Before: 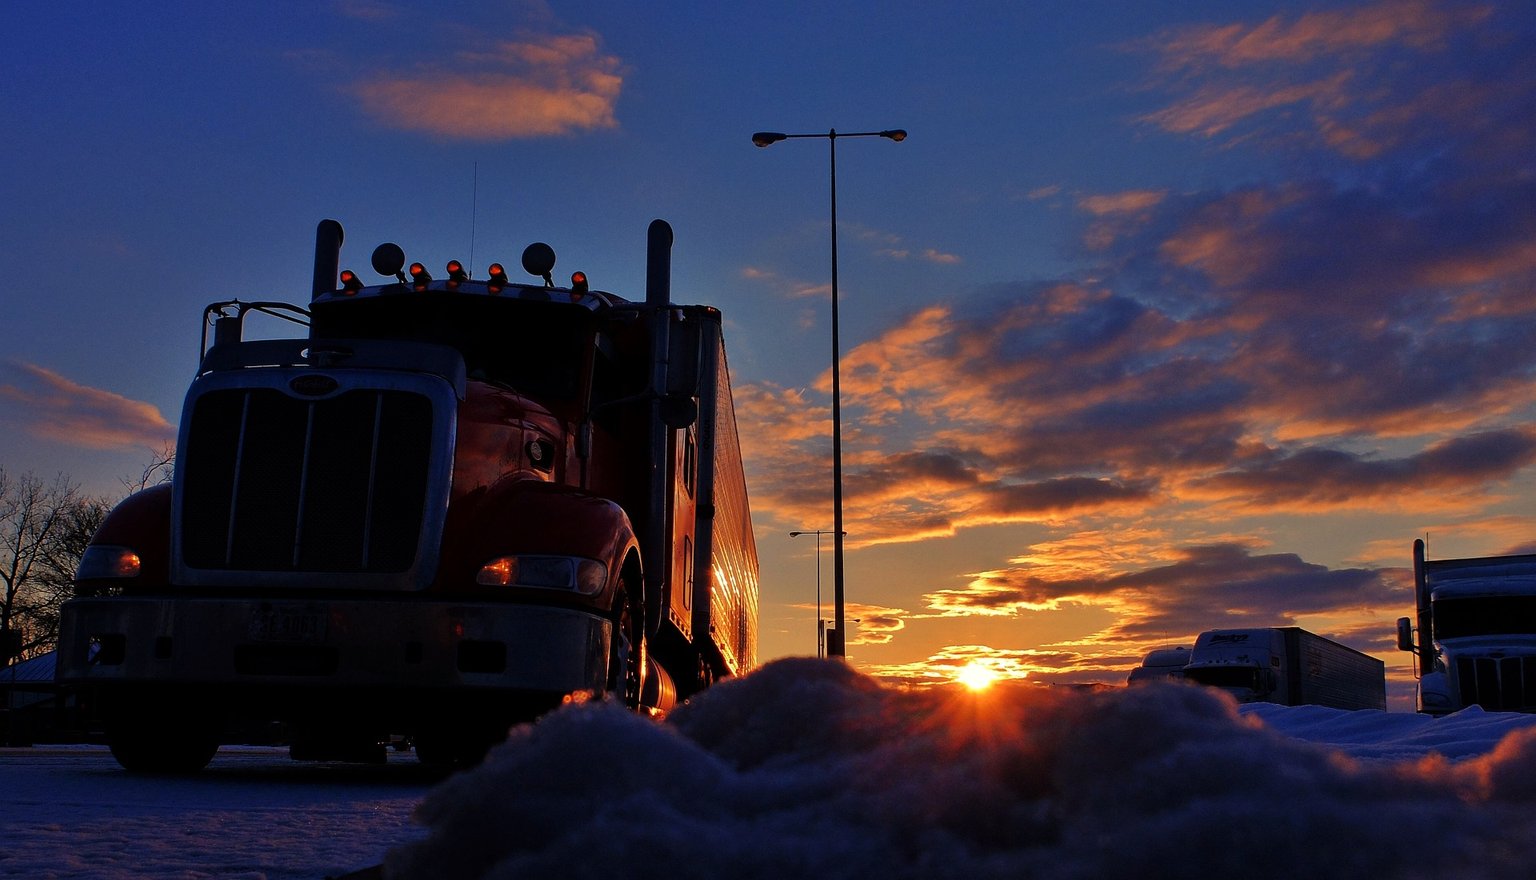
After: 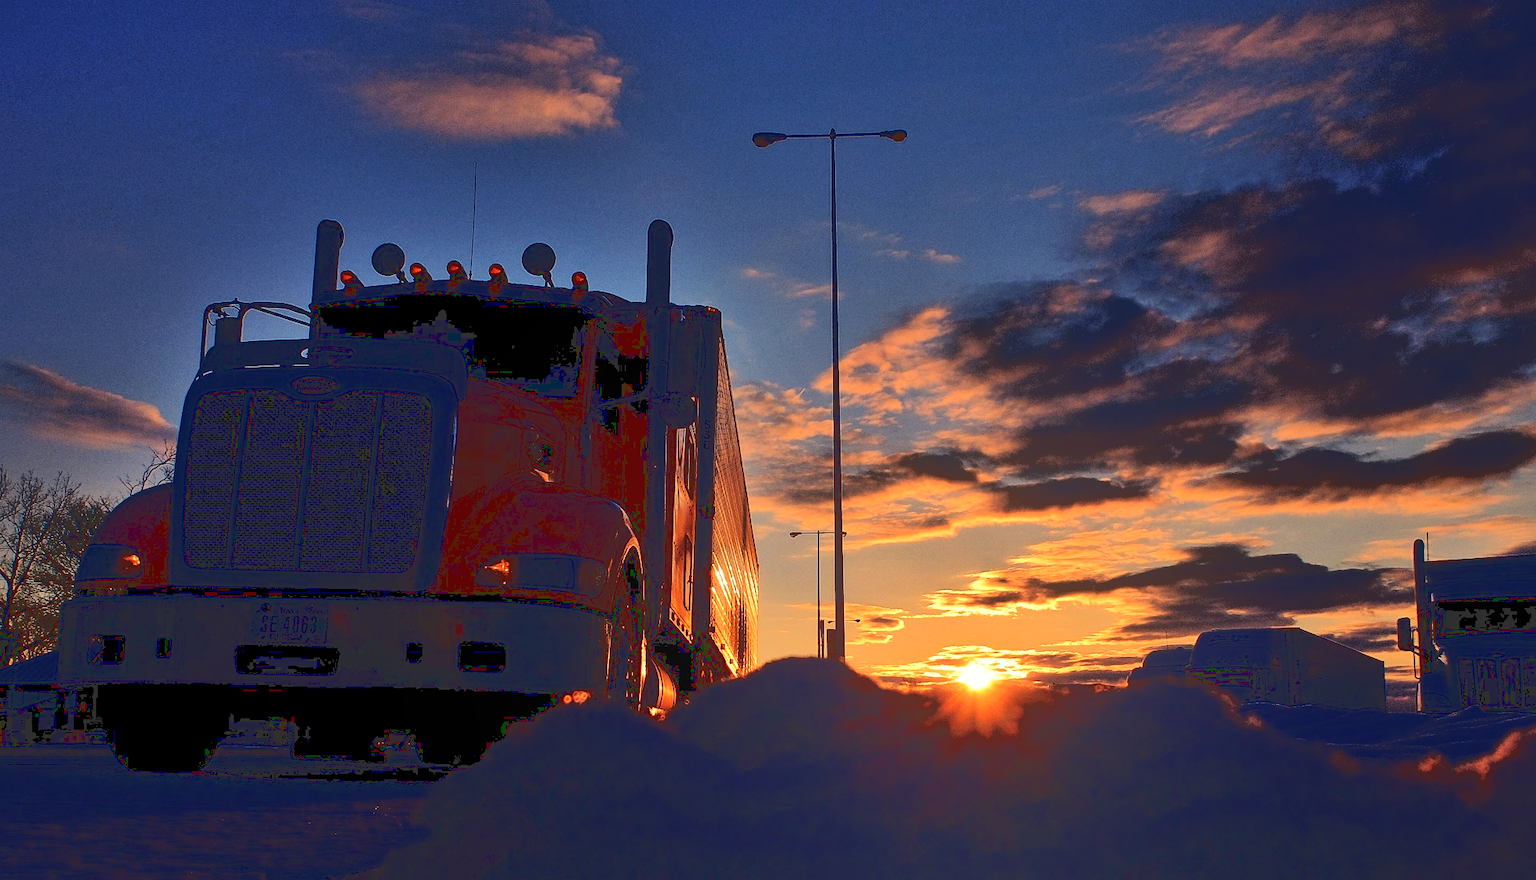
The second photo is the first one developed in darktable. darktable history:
shadows and highlights: shadows 12, white point adjustment 1.2, soften with gaussian
bloom: size 38%, threshold 95%, strength 30%
base curve: curves: ch0 [(0.065, 0.026) (0.236, 0.358) (0.53, 0.546) (0.777, 0.841) (0.924, 0.992)], preserve colors average RGB
